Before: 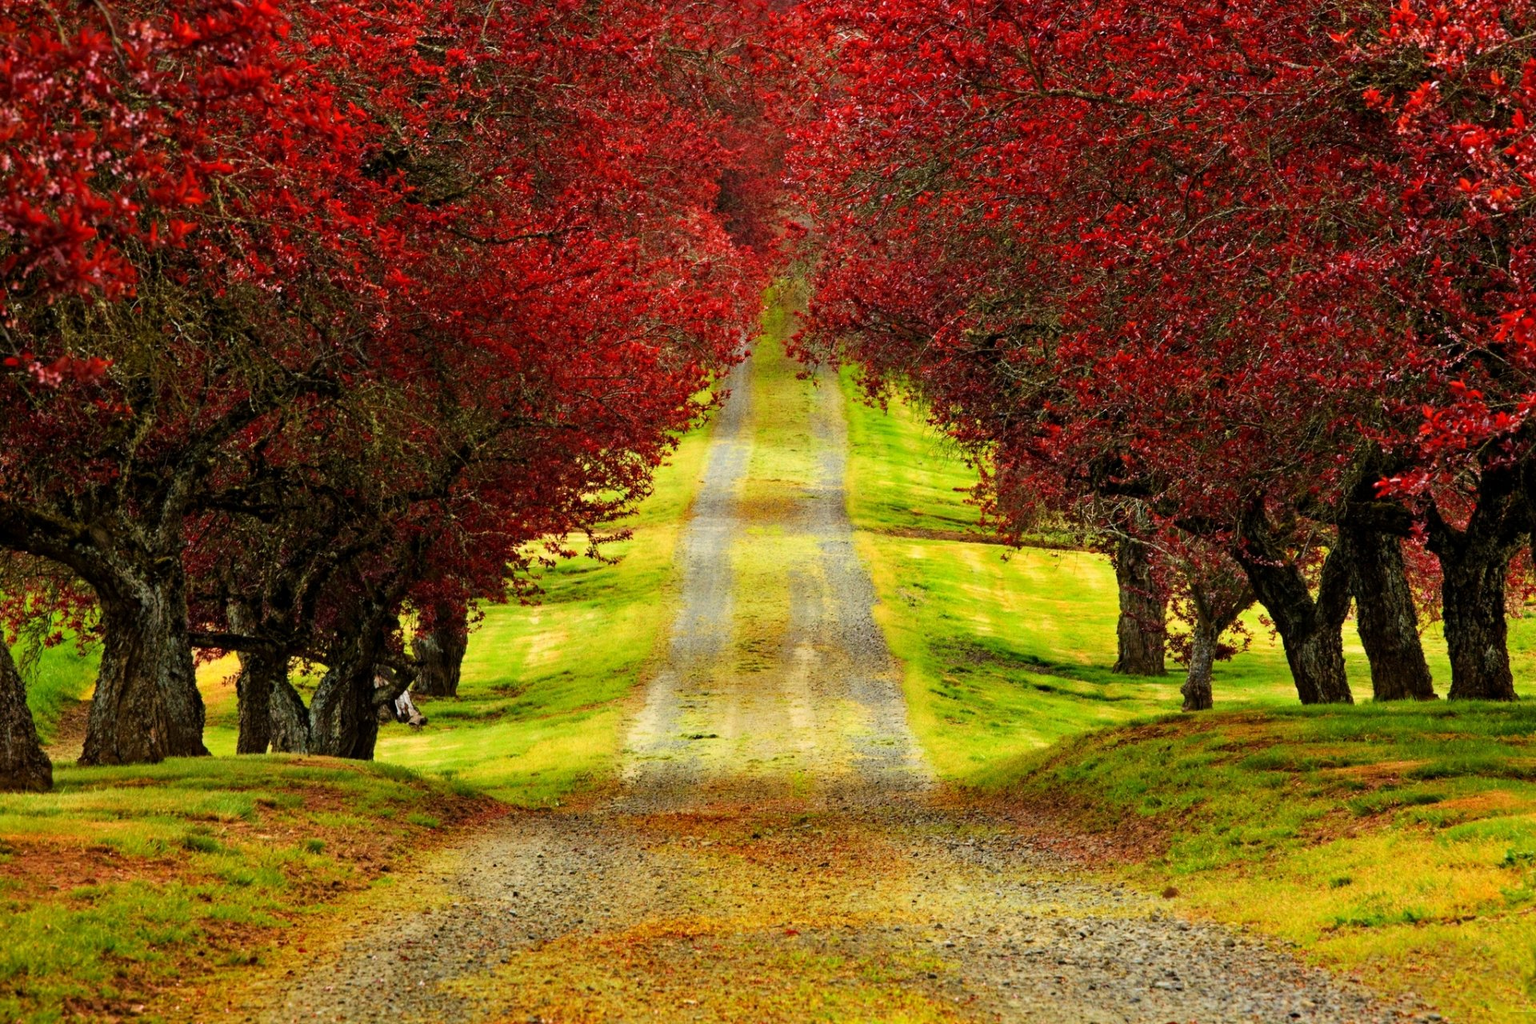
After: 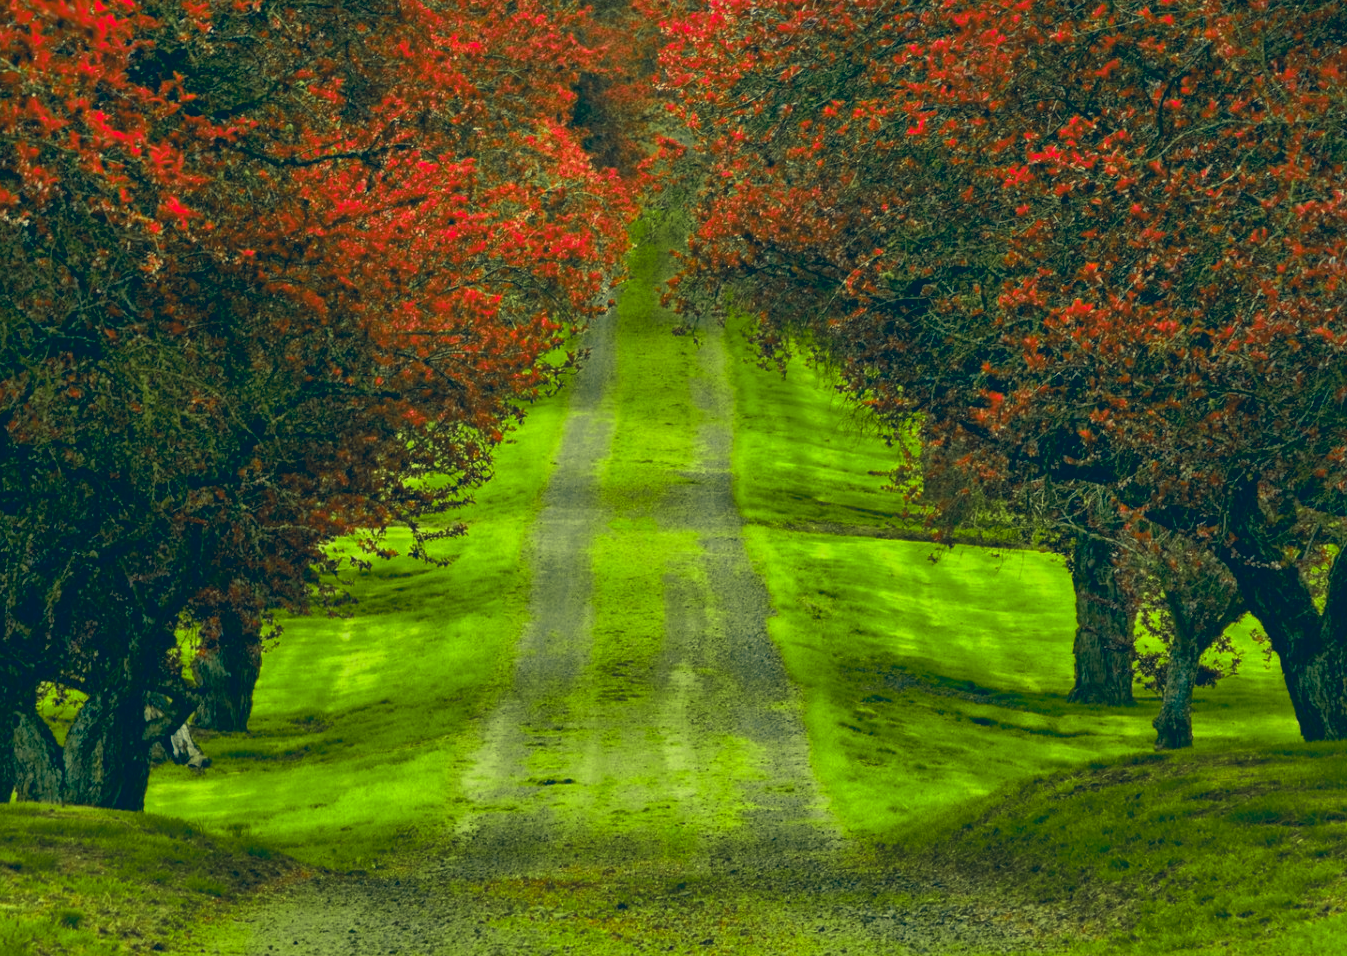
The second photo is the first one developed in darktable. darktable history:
crop and rotate: left 16.831%, top 10.867%, right 12.978%, bottom 14.412%
color correction: highlights a* -16.34, highlights b* 39.71, shadows a* -39.98, shadows b* -25.97
shadows and highlights: on, module defaults
color zones: curves: ch0 [(0, 0.533) (0.126, 0.533) (0.234, 0.533) (0.368, 0.357) (0.5, 0.5) (0.625, 0.5) (0.74, 0.637) (0.875, 0.5)]; ch1 [(0.004, 0.708) (0.129, 0.662) (0.25, 0.5) (0.375, 0.331) (0.496, 0.396) (0.625, 0.649) (0.739, 0.26) (0.875, 0.5) (1, 0.478)]; ch2 [(0, 0.409) (0.132, 0.403) (0.236, 0.558) (0.379, 0.448) (0.5, 0.5) (0.625, 0.5) (0.691, 0.39) (0.875, 0.5)]
